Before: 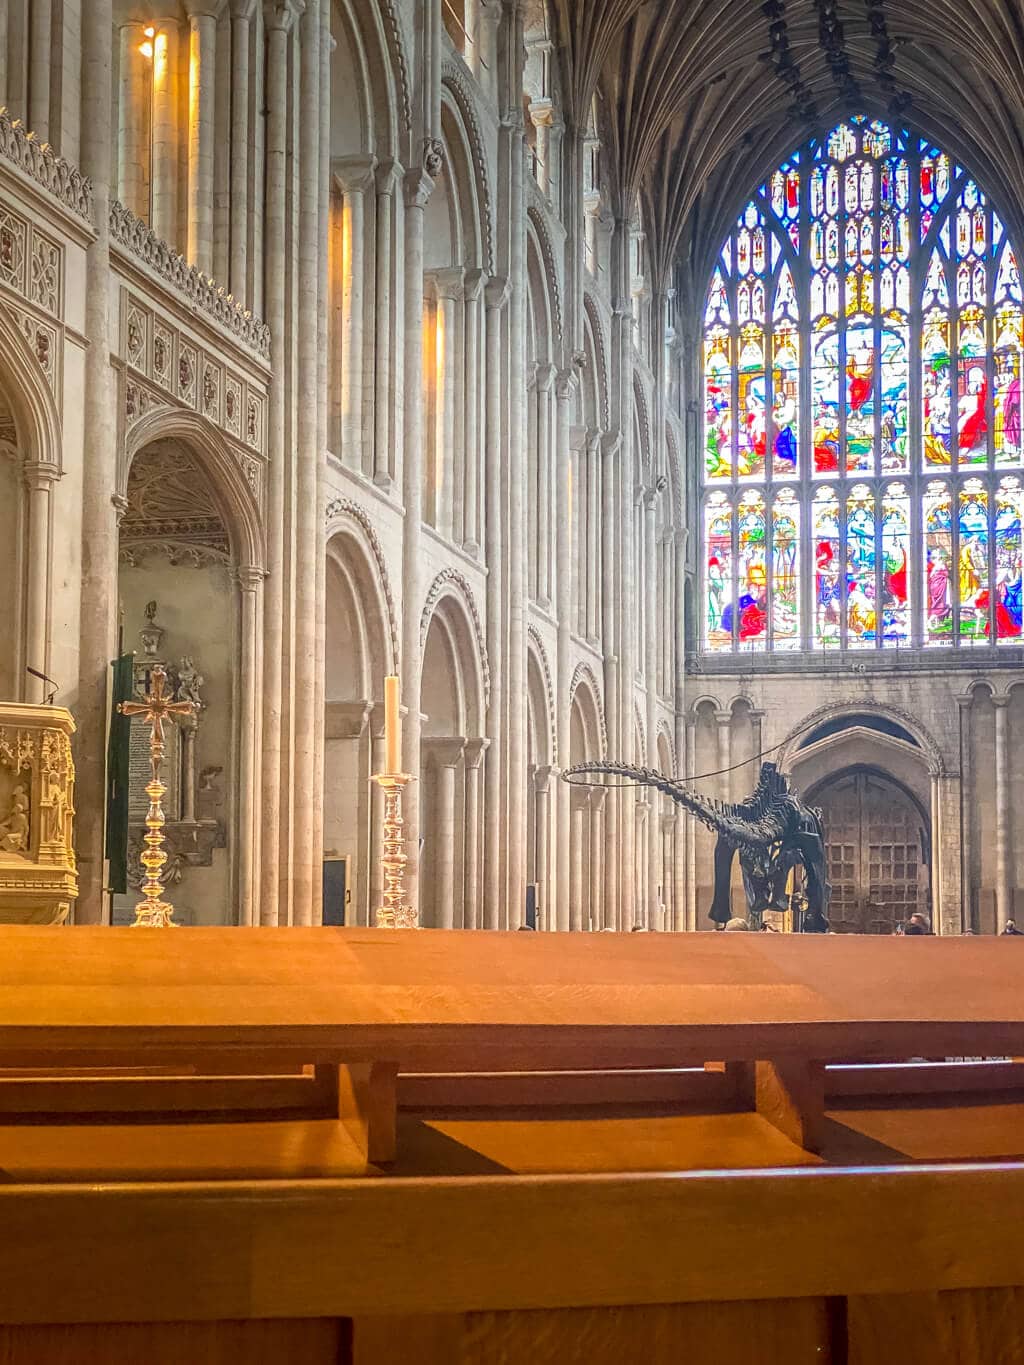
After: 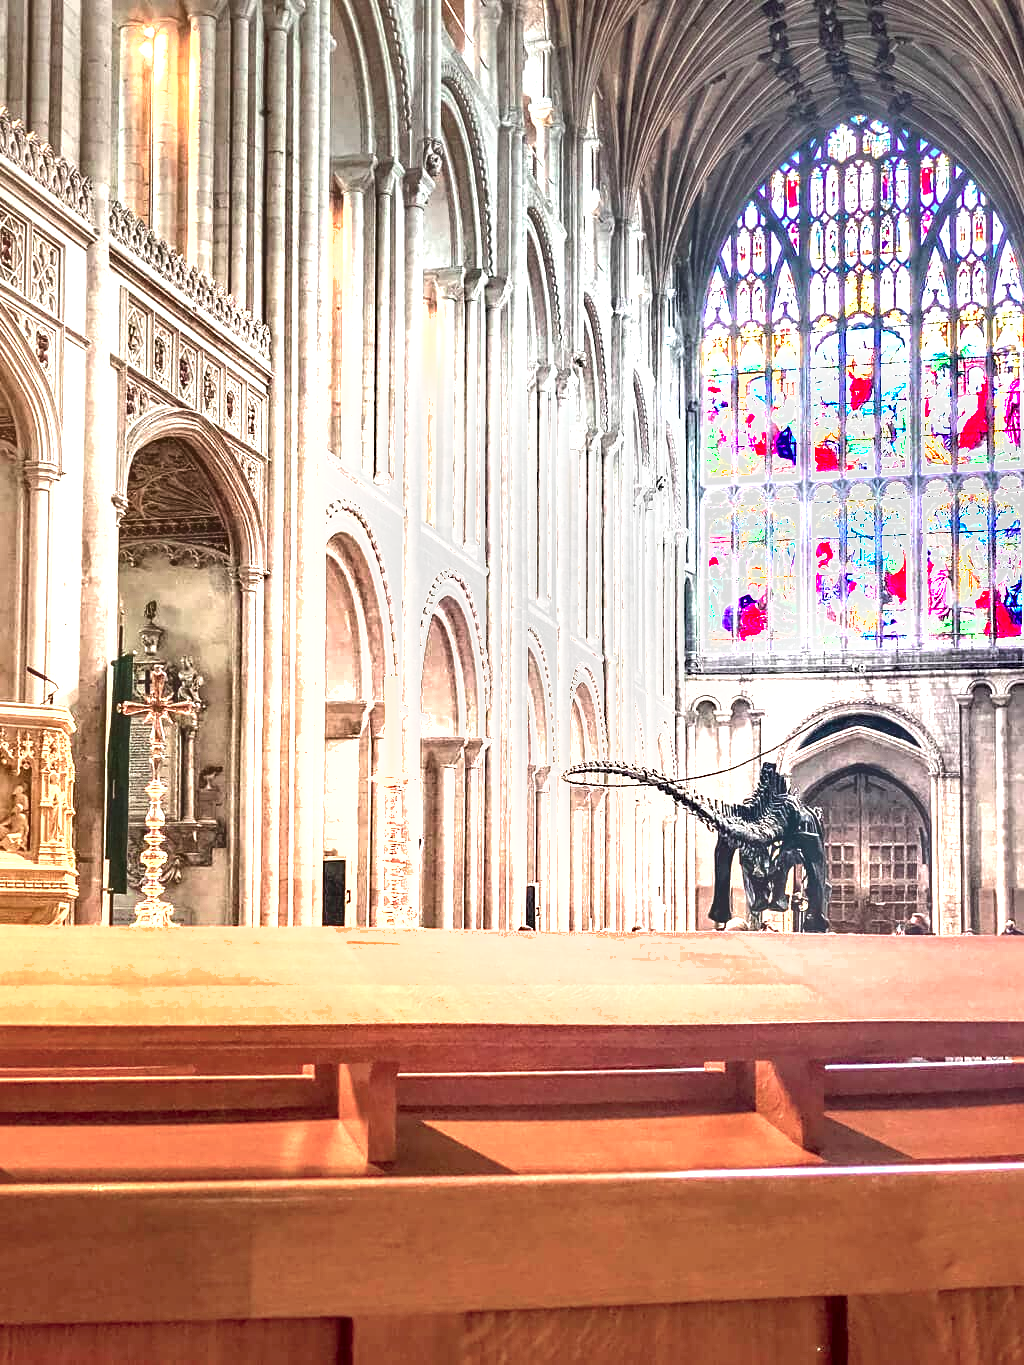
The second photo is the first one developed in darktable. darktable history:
exposure: black level correction 0.001, exposure 1.646 EV, compensate exposure bias true, compensate highlight preservation false
shadows and highlights: shadows 53, soften with gaussian
color contrast: blue-yellow contrast 0.62
local contrast: highlights 100%, shadows 100%, detail 131%, midtone range 0.2
